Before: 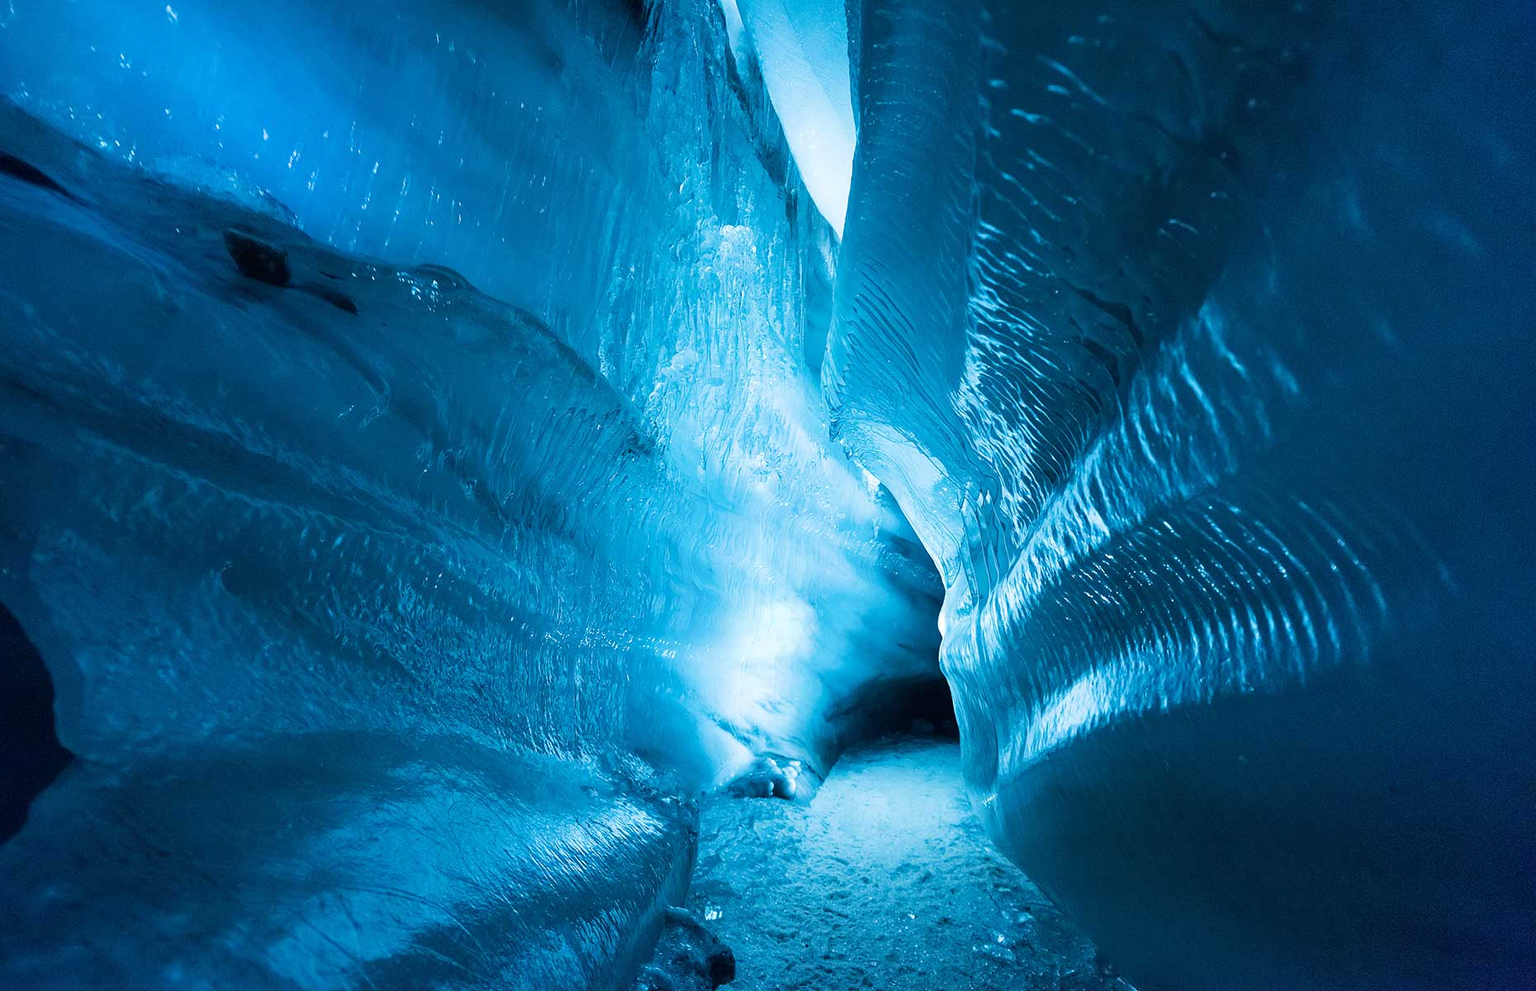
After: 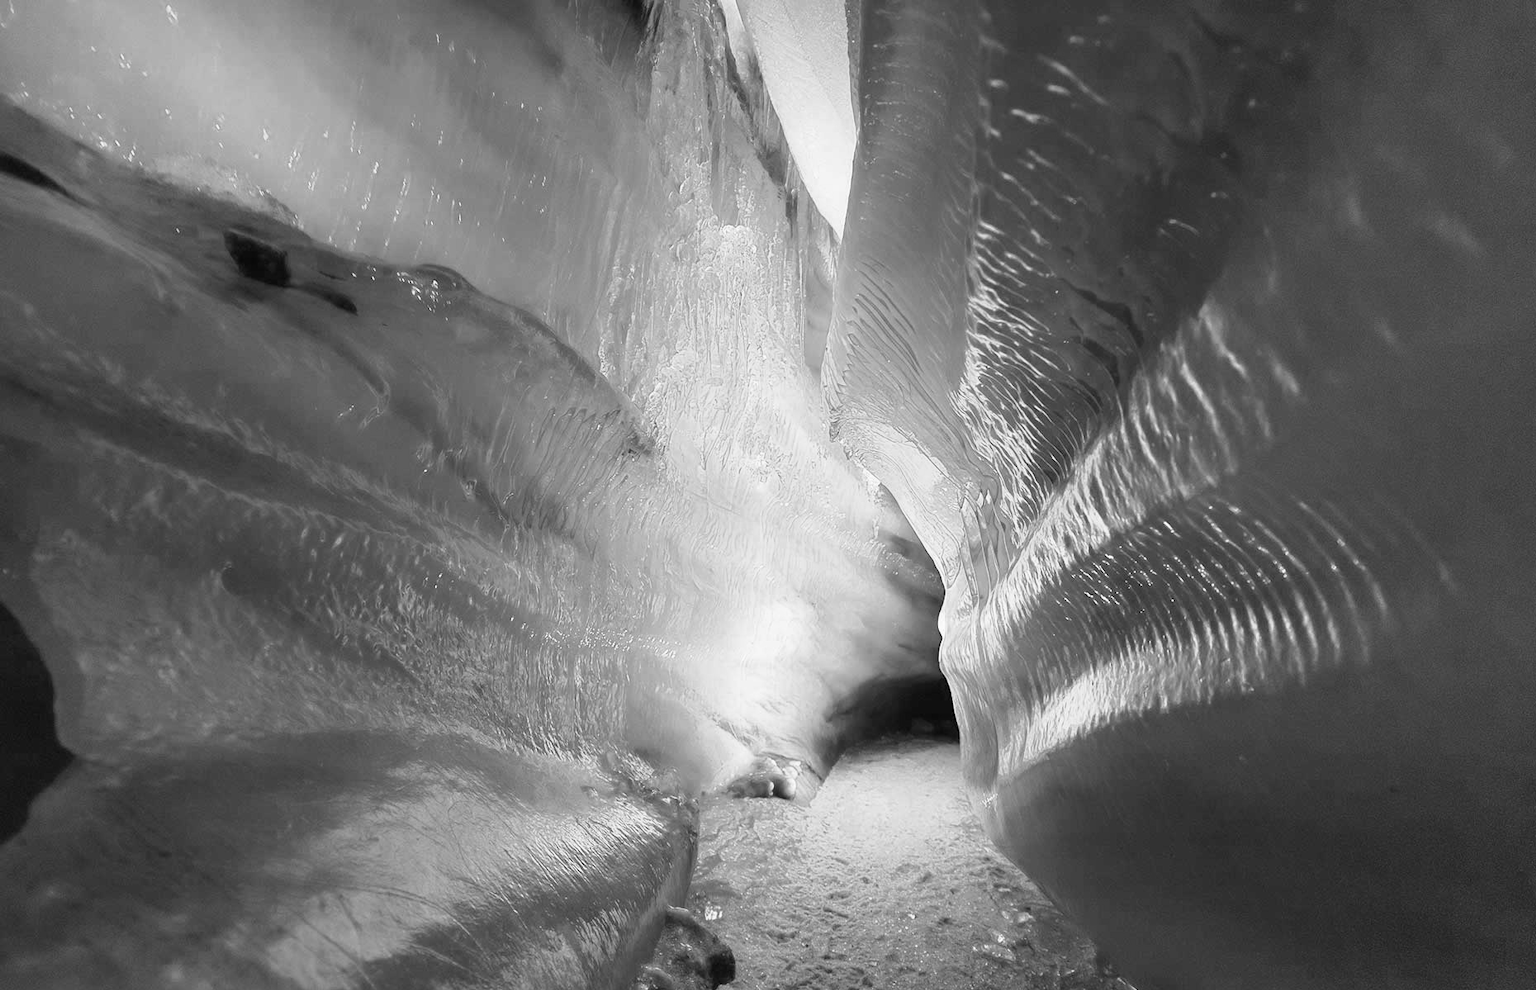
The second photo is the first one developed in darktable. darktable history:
color calibration: output gray [0.246, 0.254, 0.501, 0], illuminant as shot in camera, x 0.358, y 0.373, temperature 4628.91 K
